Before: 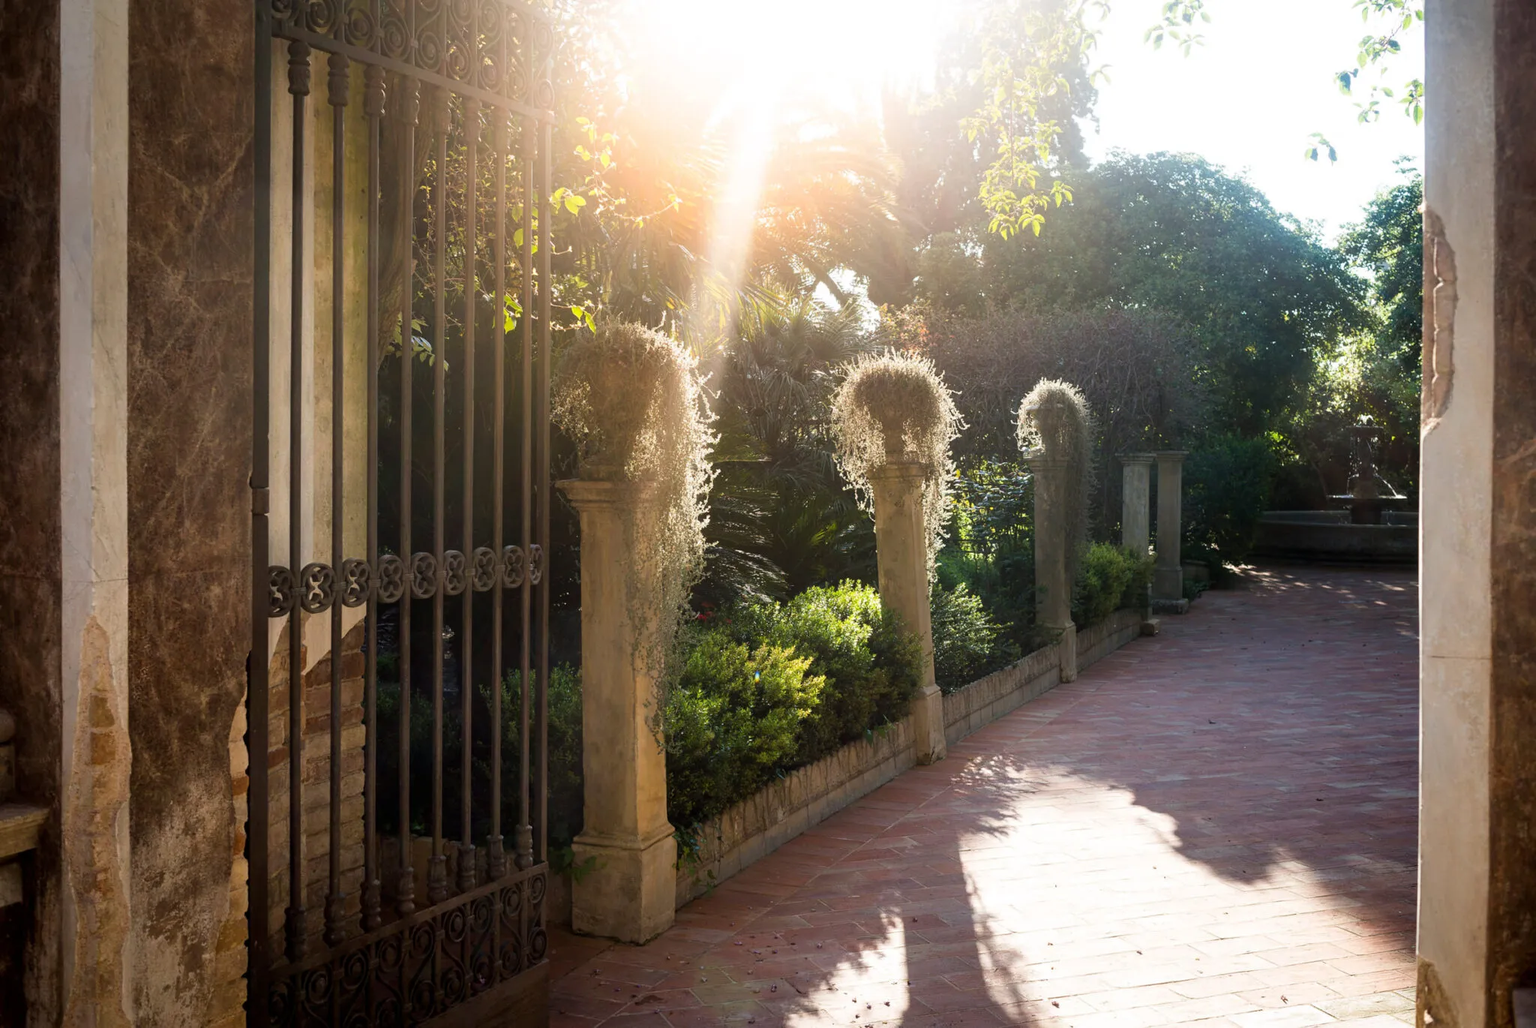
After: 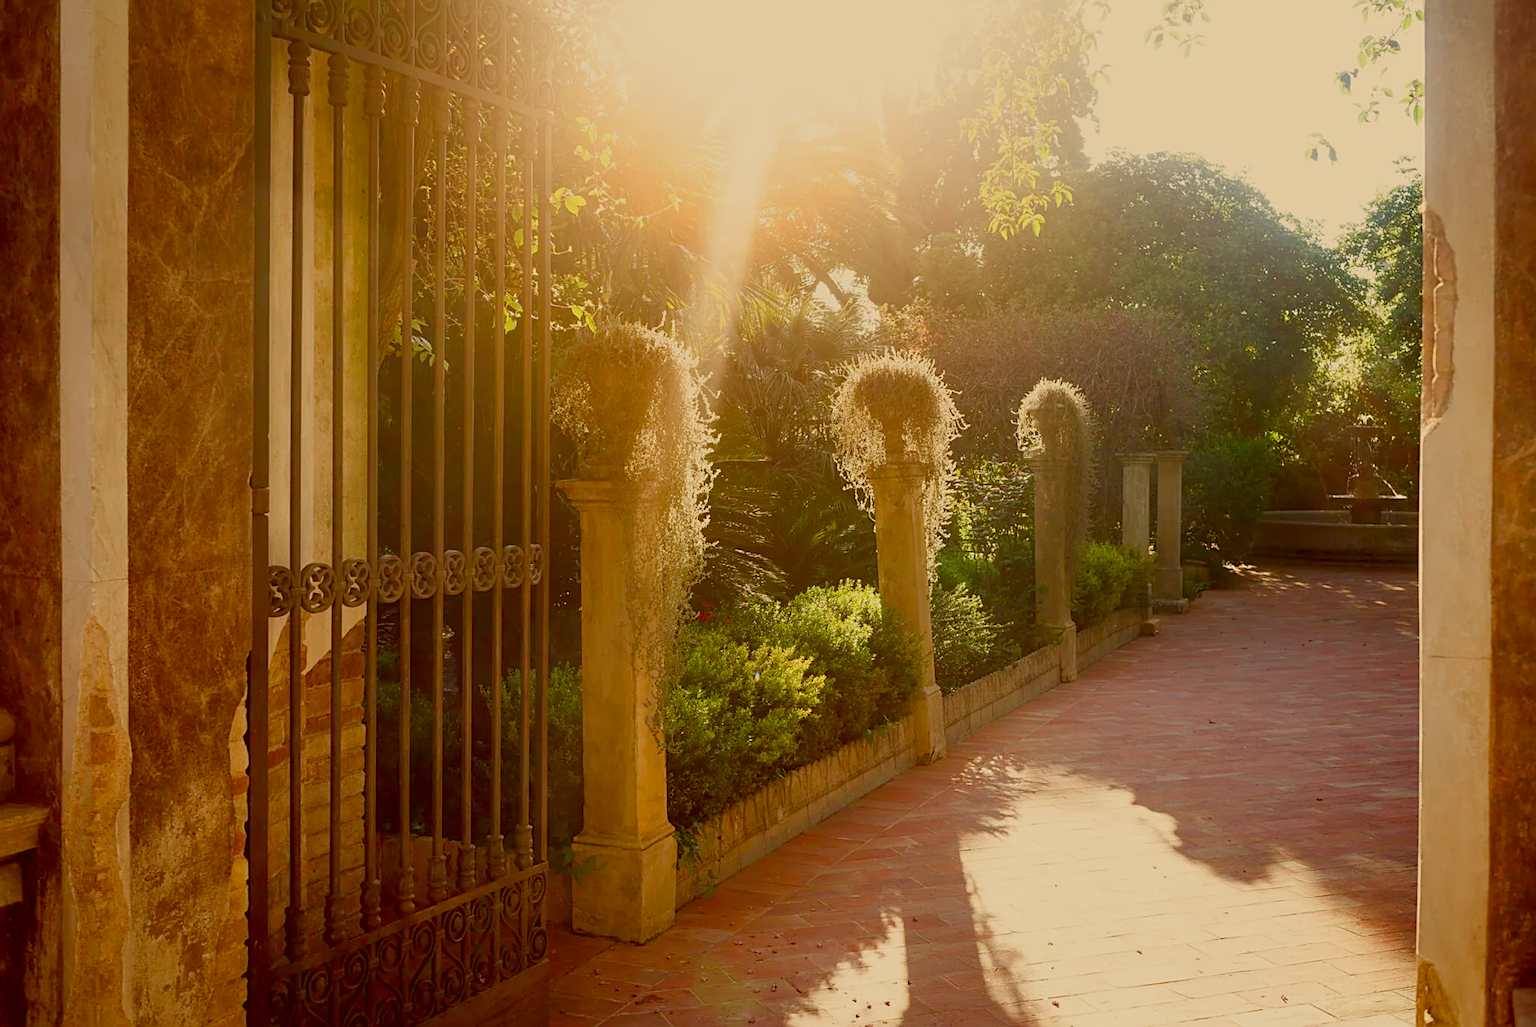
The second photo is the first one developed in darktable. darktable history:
sharpen: on, module defaults
color balance rgb: shadows lift › chroma 1%, shadows lift › hue 113°, highlights gain › chroma 0.2%, highlights gain › hue 333°, perceptual saturation grading › global saturation 20%, perceptual saturation grading › highlights -50%, perceptual saturation grading › shadows 25%, contrast -30%
color correction: highlights a* 1.12, highlights b* 24.26, shadows a* 15.58, shadows b* 24.26
exposure: exposure 0.081 EV, compensate highlight preservation false
